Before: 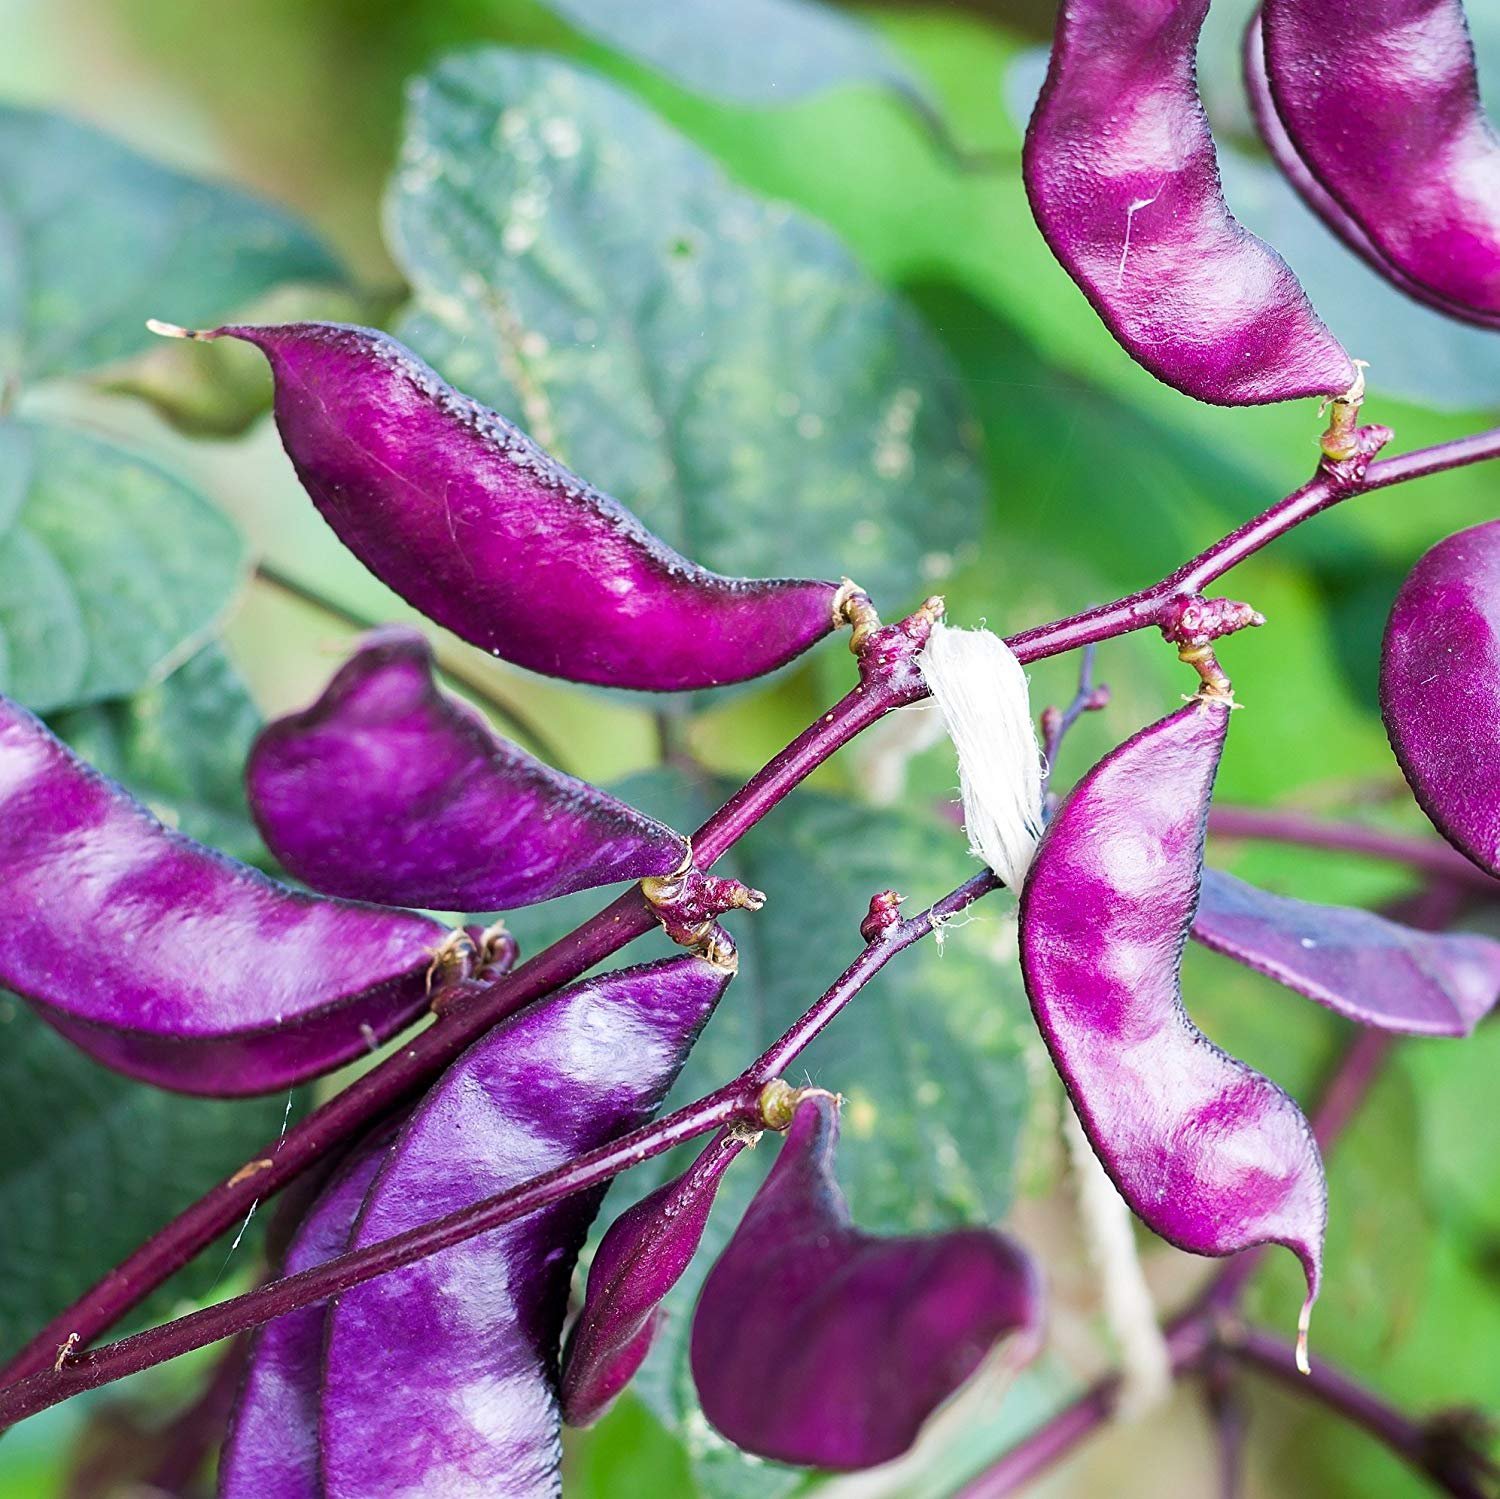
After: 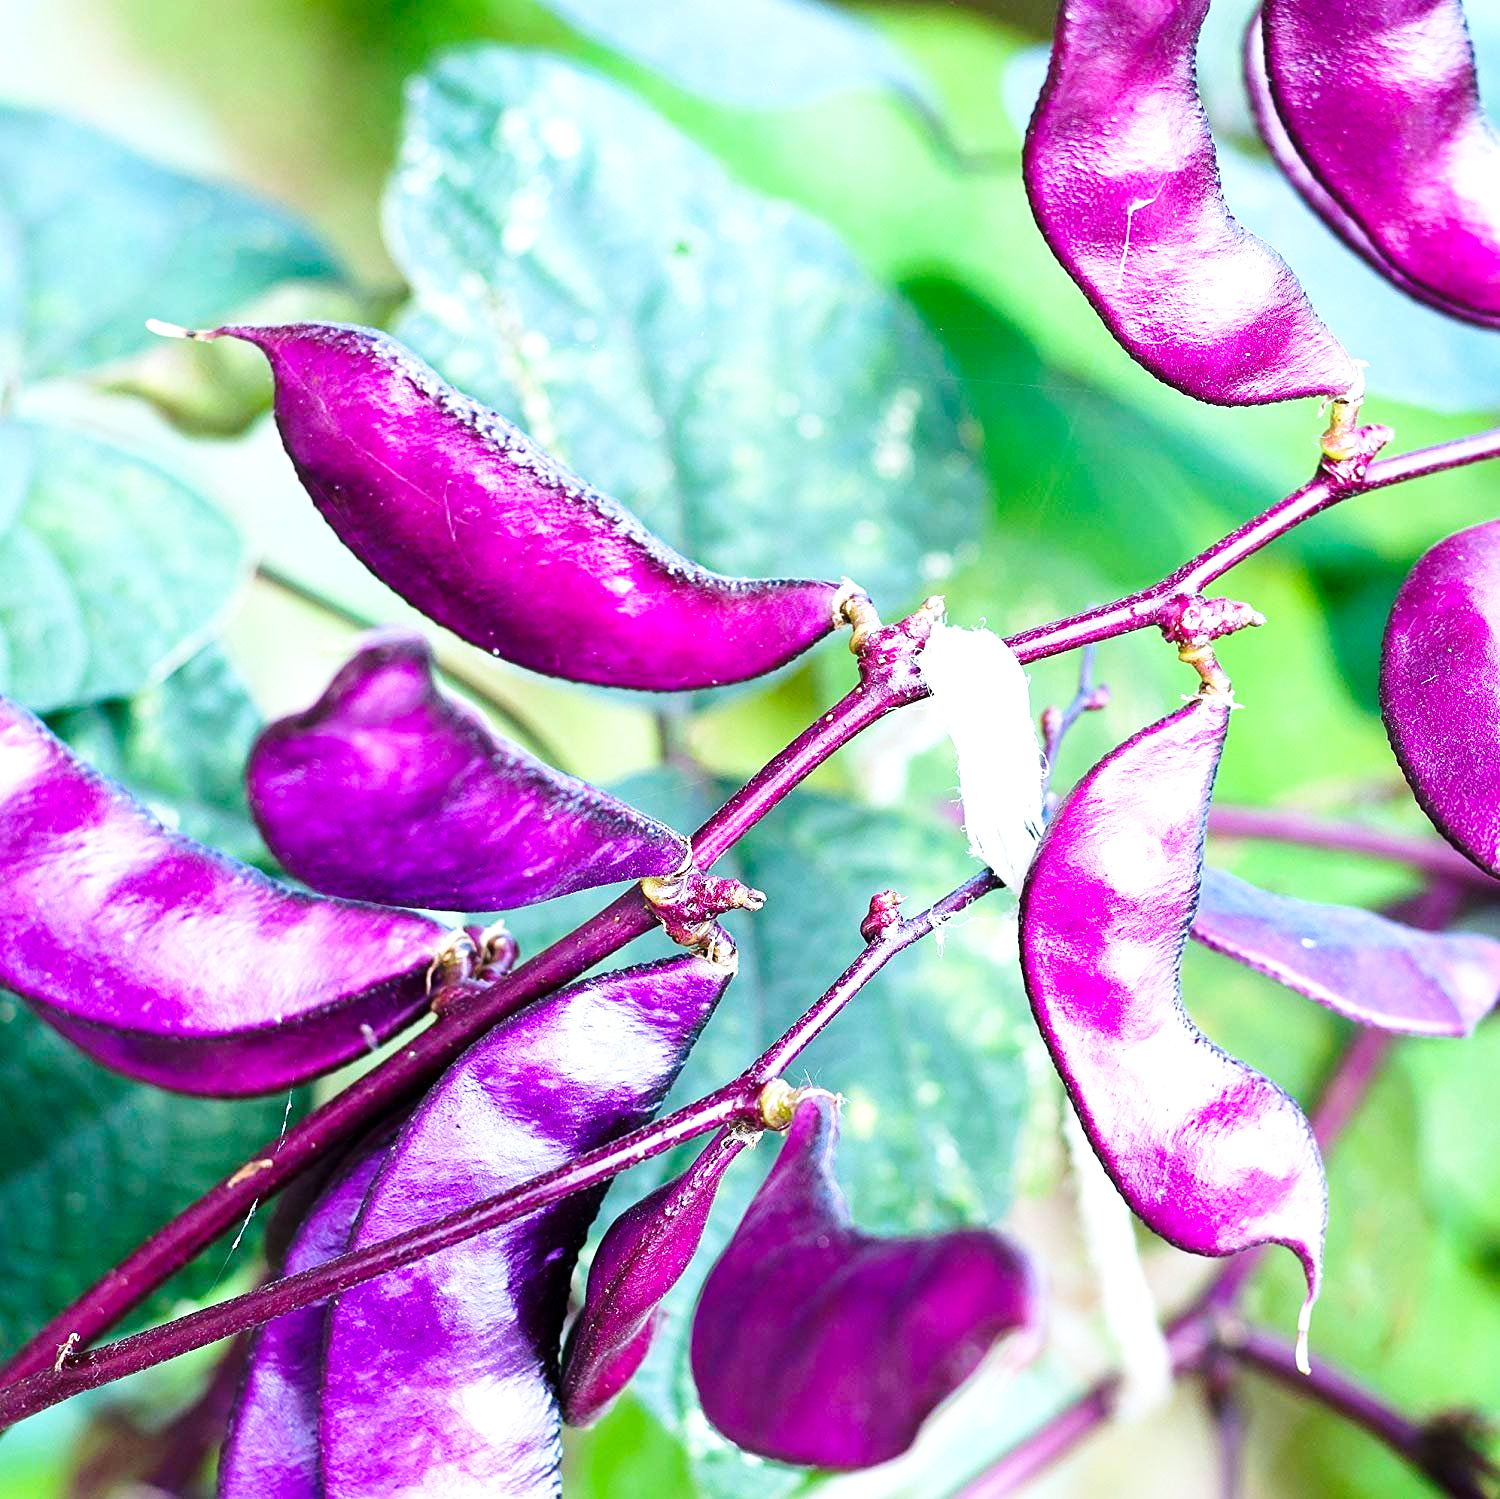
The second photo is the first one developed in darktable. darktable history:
base curve: curves: ch0 [(0, 0) (0.028, 0.03) (0.121, 0.232) (0.46, 0.748) (0.859, 0.968) (1, 1)], preserve colors none
color calibration: x 0.367, y 0.379, temperature 4395.86 K
levels: levels [0, 0.474, 0.947]
